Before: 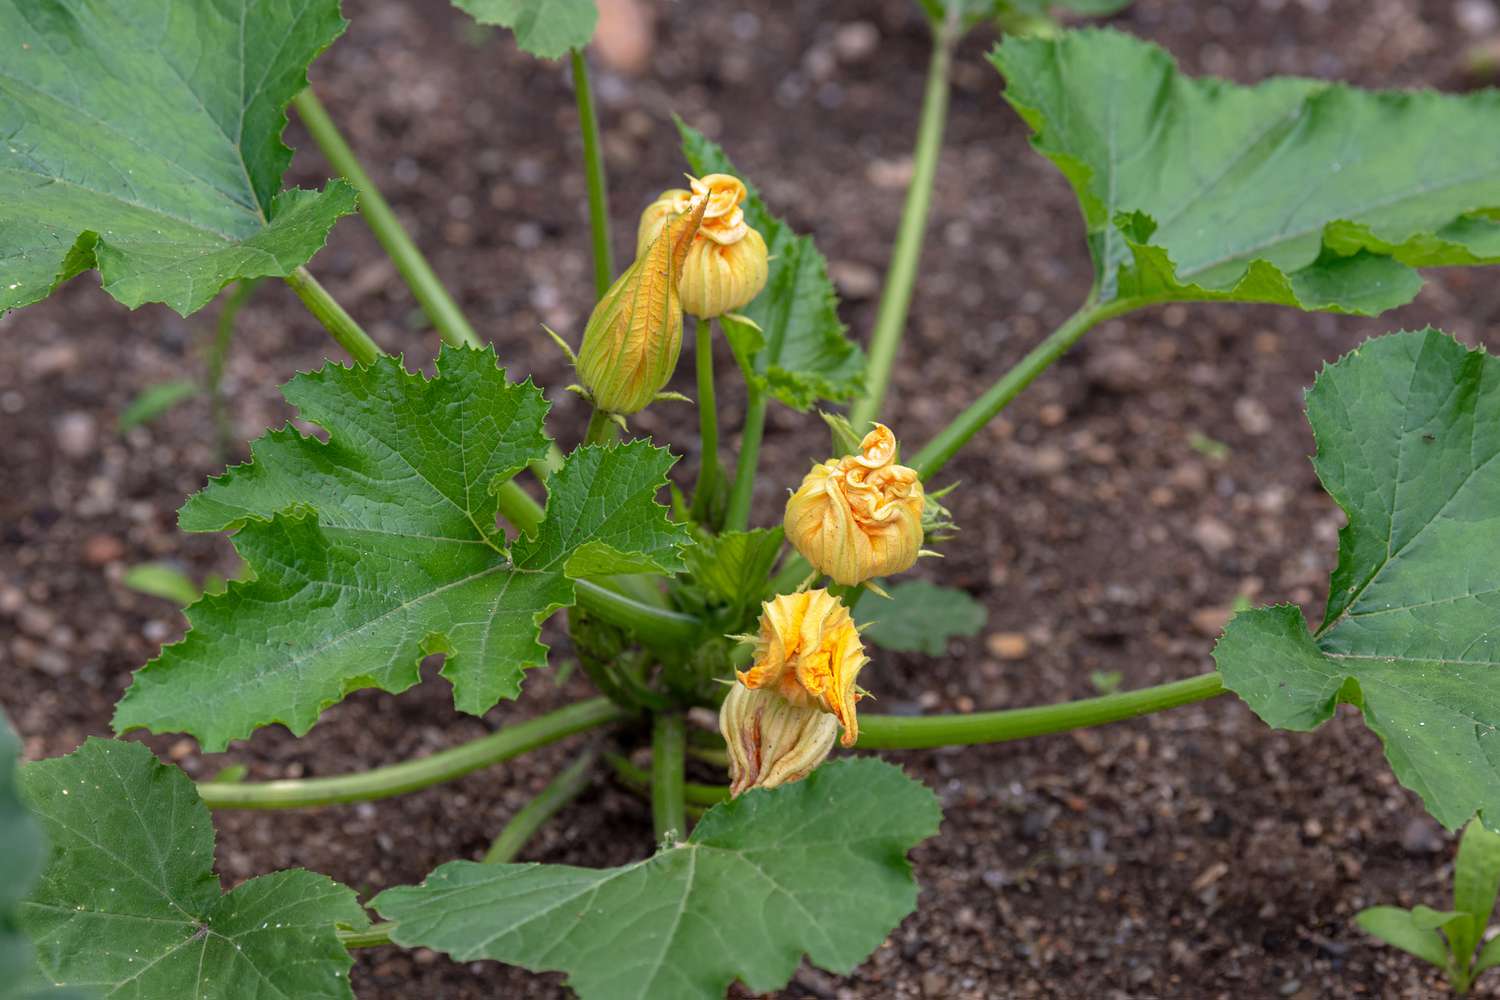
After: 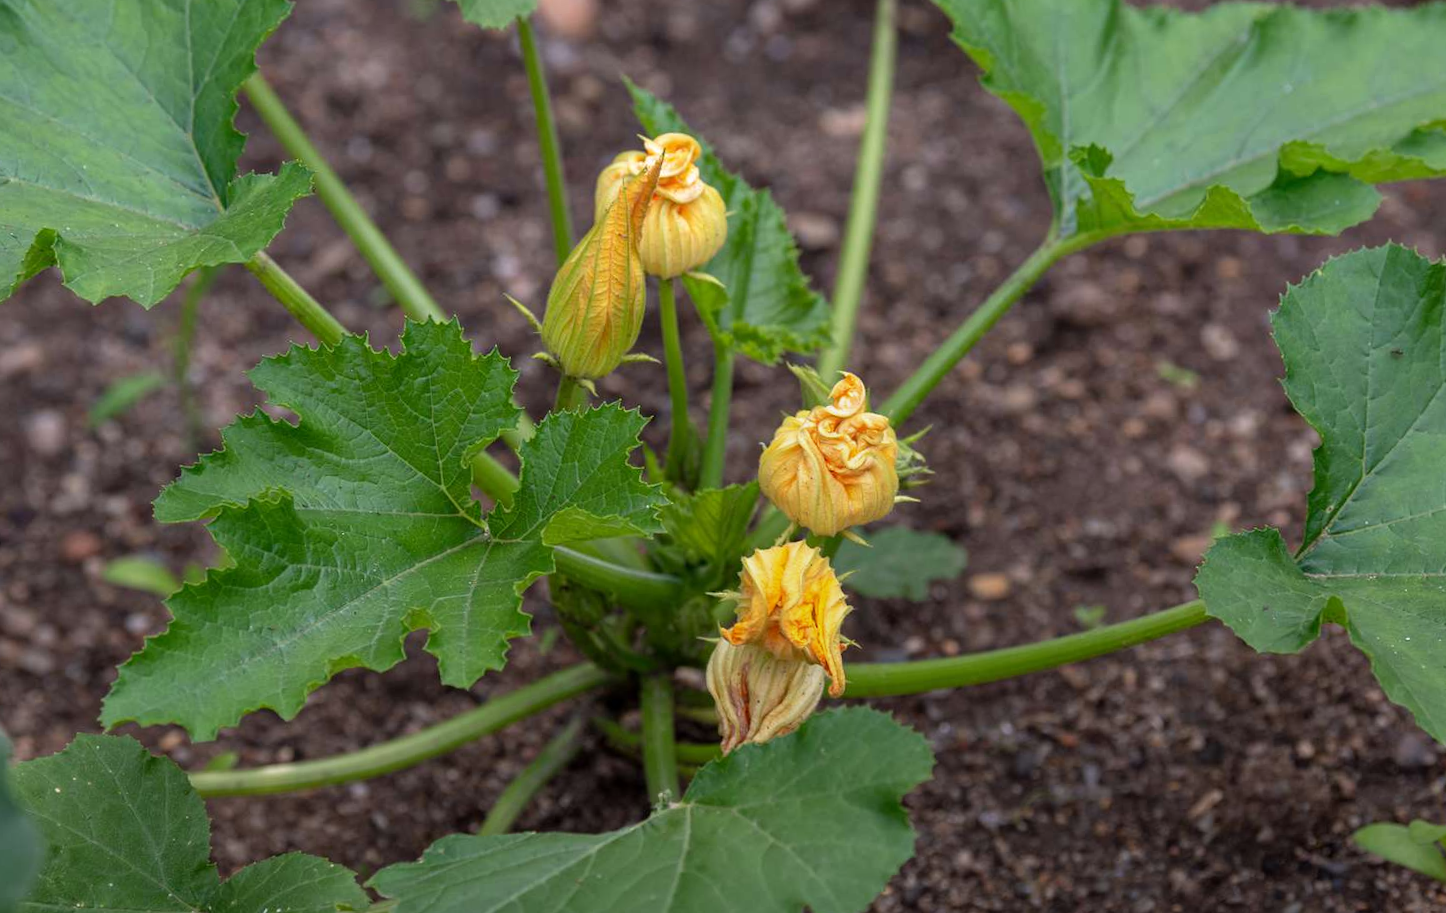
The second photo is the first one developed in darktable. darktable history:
rotate and perspective: rotation -3.52°, crop left 0.036, crop right 0.964, crop top 0.081, crop bottom 0.919
graduated density: rotation -180°, offset 27.42
